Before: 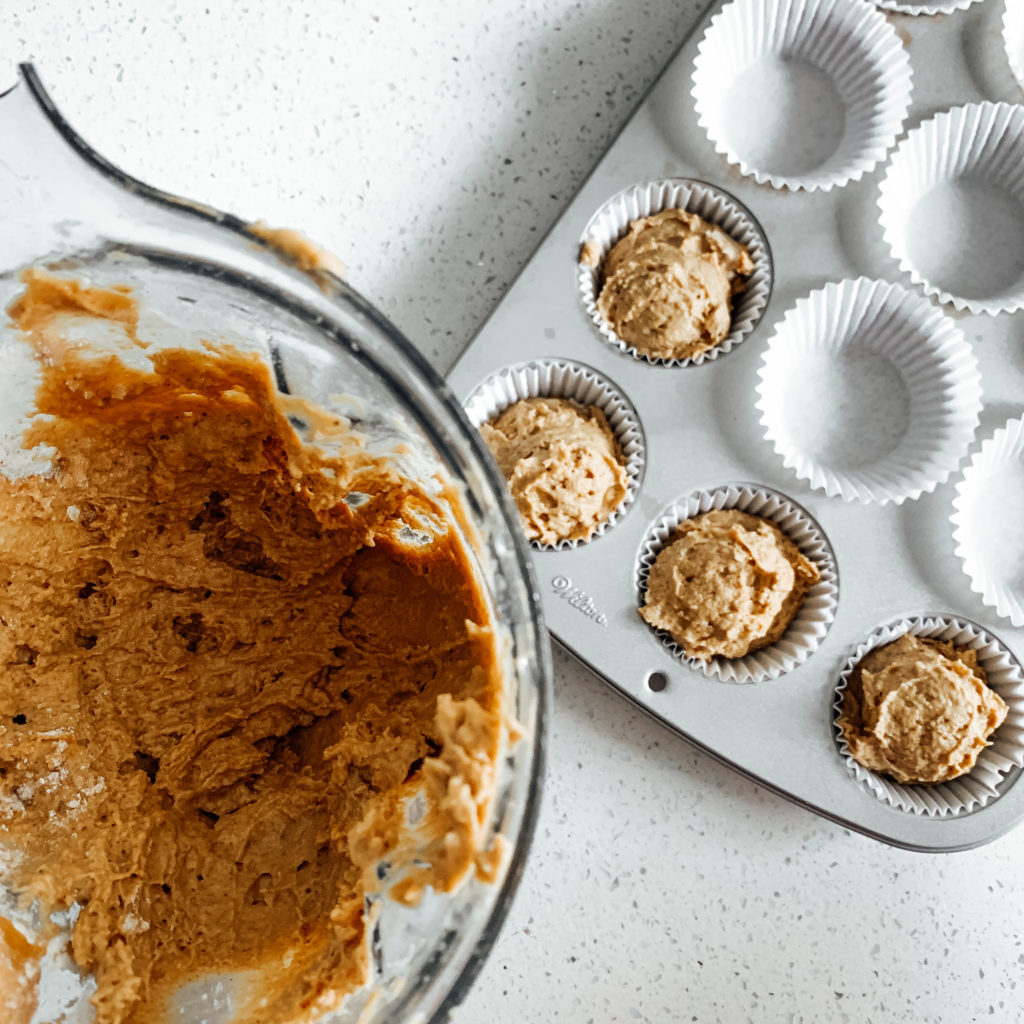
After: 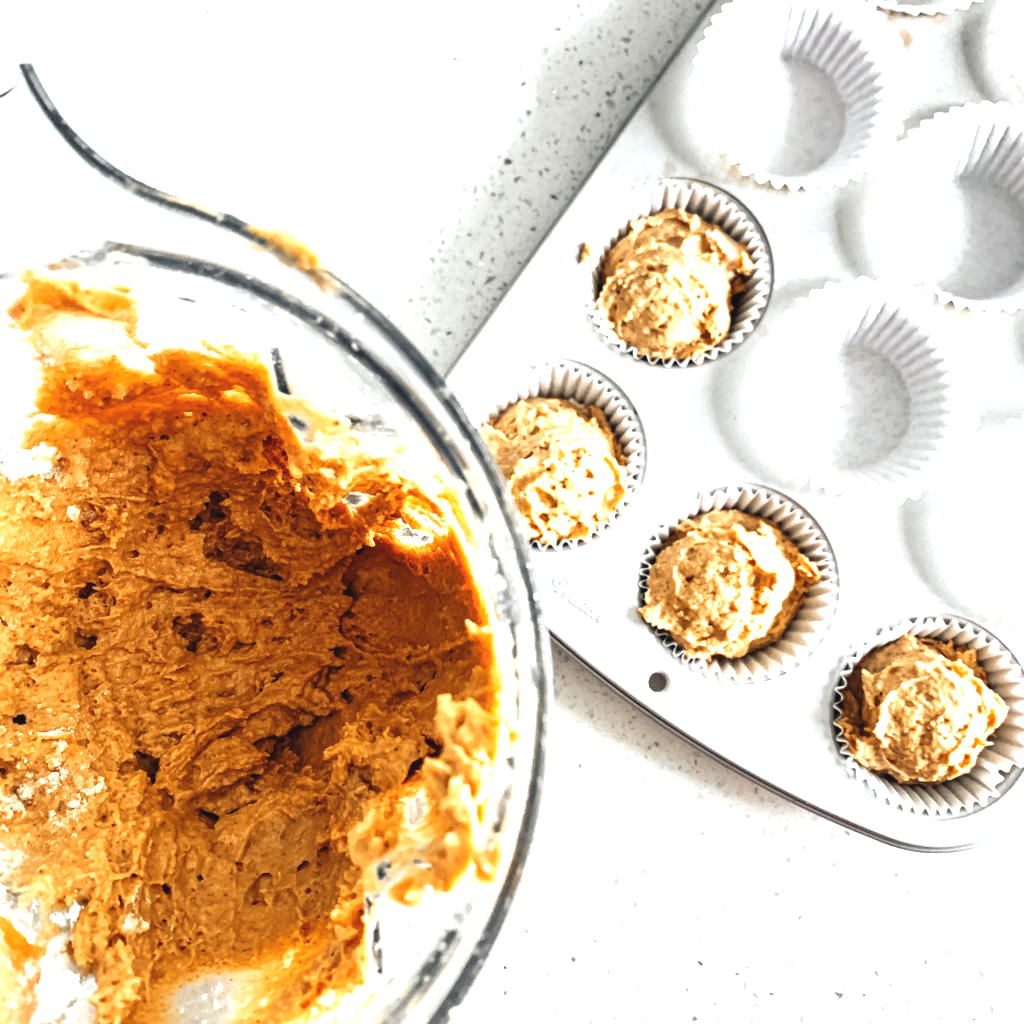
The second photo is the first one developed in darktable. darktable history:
exposure: black level correction -0.002, exposure 1.338 EV, compensate highlight preservation false
